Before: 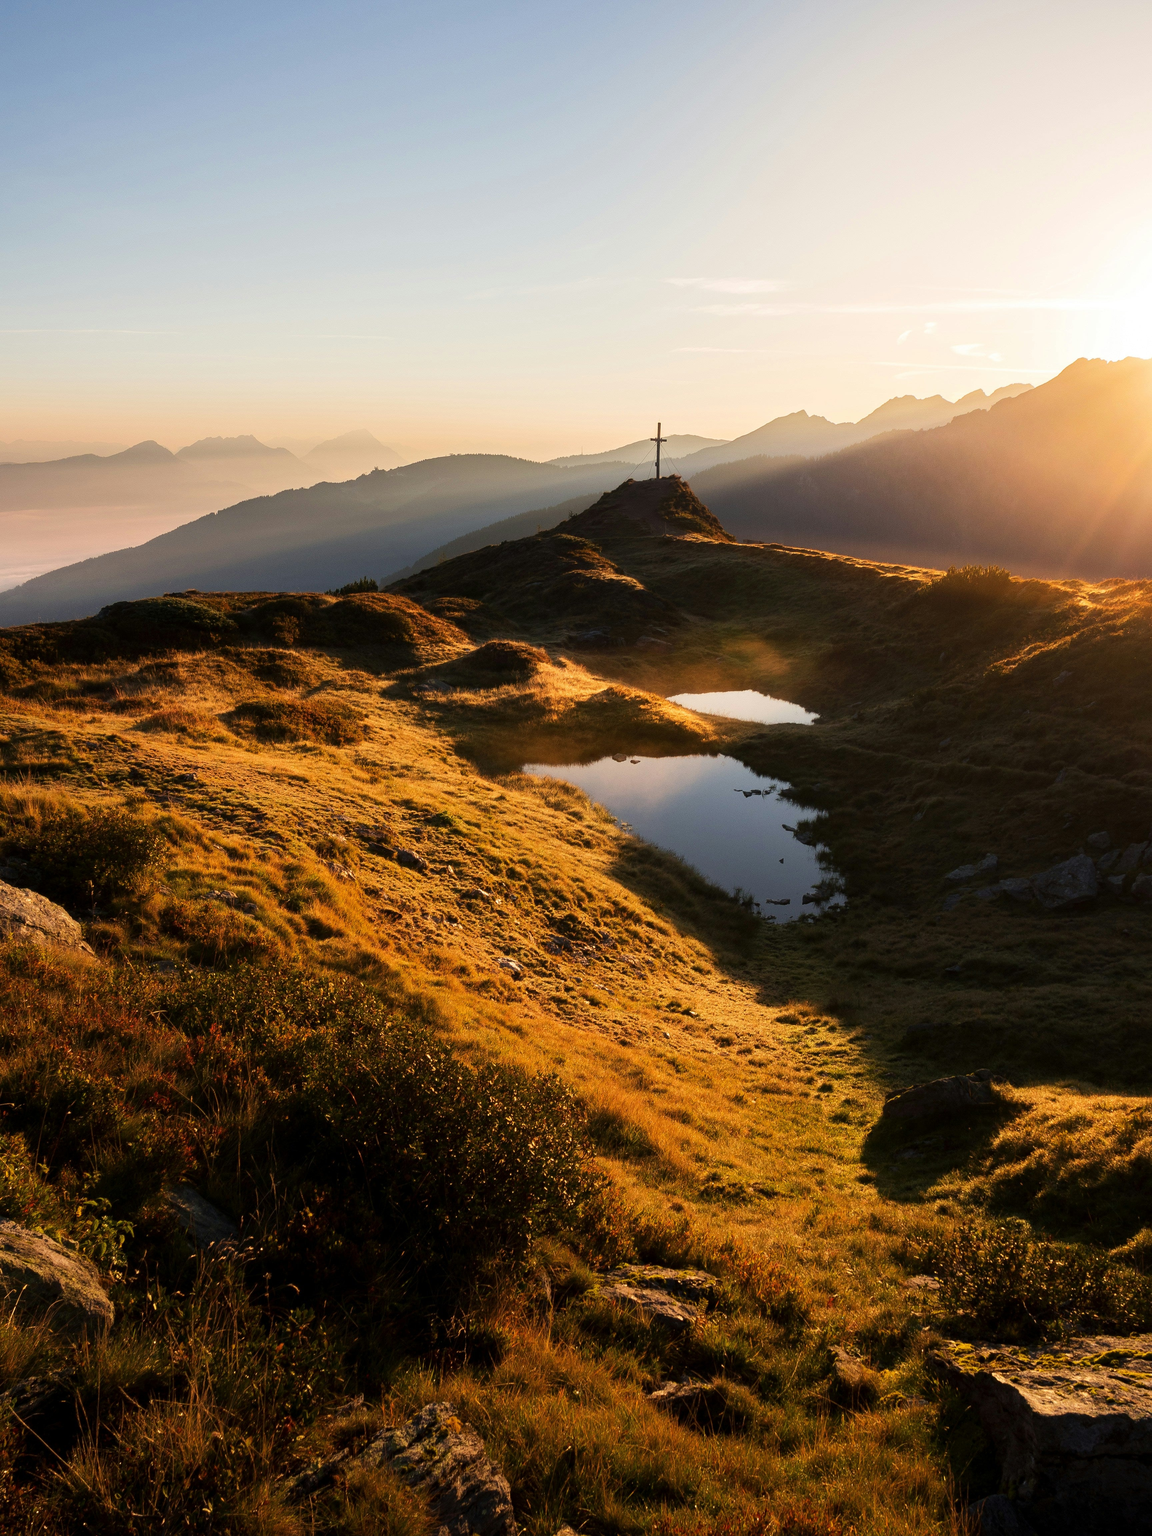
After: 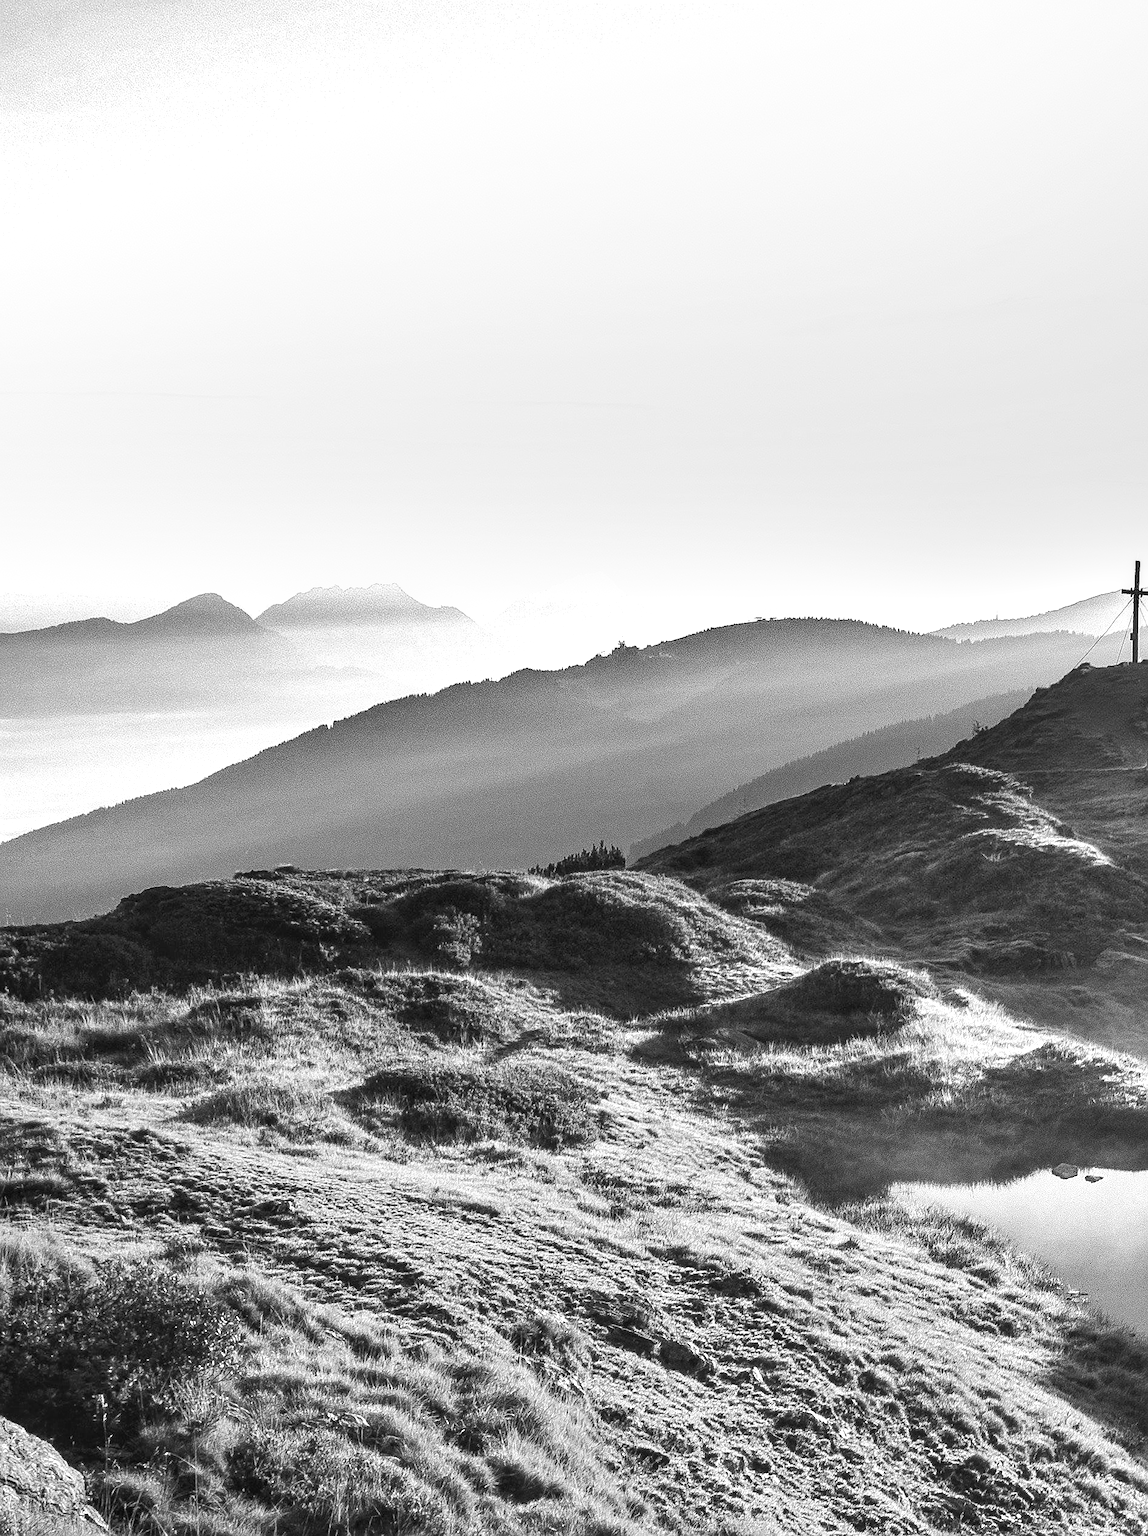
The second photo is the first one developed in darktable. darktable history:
local contrast: on, module defaults
crop and rotate: left 3.047%, top 7.509%, right 42.236%, bottom 37.598%
sharpen: on, module defaults
exposure: black level correction 0, exposure 1.5 EV, compensate exposure bias true, compensate highlight preservation false
shadows and highlights: shadows 75, highlights -60.85, soften with gaussian
tone curve: curves: ch0 [(0, 0.036) (0.053, 0.068) (0.211, 0.217) (0.519, 0.513) (0.847, 0.82) (0.991, 0.914)]; ch1 [(0, 0) (0.276, 0.206) (0.412, 0.353) (0.482, 0.475) (0.495, 0.5) (0.509, 0.502) (0.563, 0.57) (0.667, 0.672) (0.788, 0.809) (1, 1)]; ch2 [(0, 0) (0.438, 0.456) (0.473, 0.47) (0.503, 0.503) (0.523, 0.528) (0.562, 0.571) (0.612, 0.61) (0.679, 0.72) (1, 1)], color space Lab, independent channels, preserve colors none
monochrome: a -3.63, b -0.465
